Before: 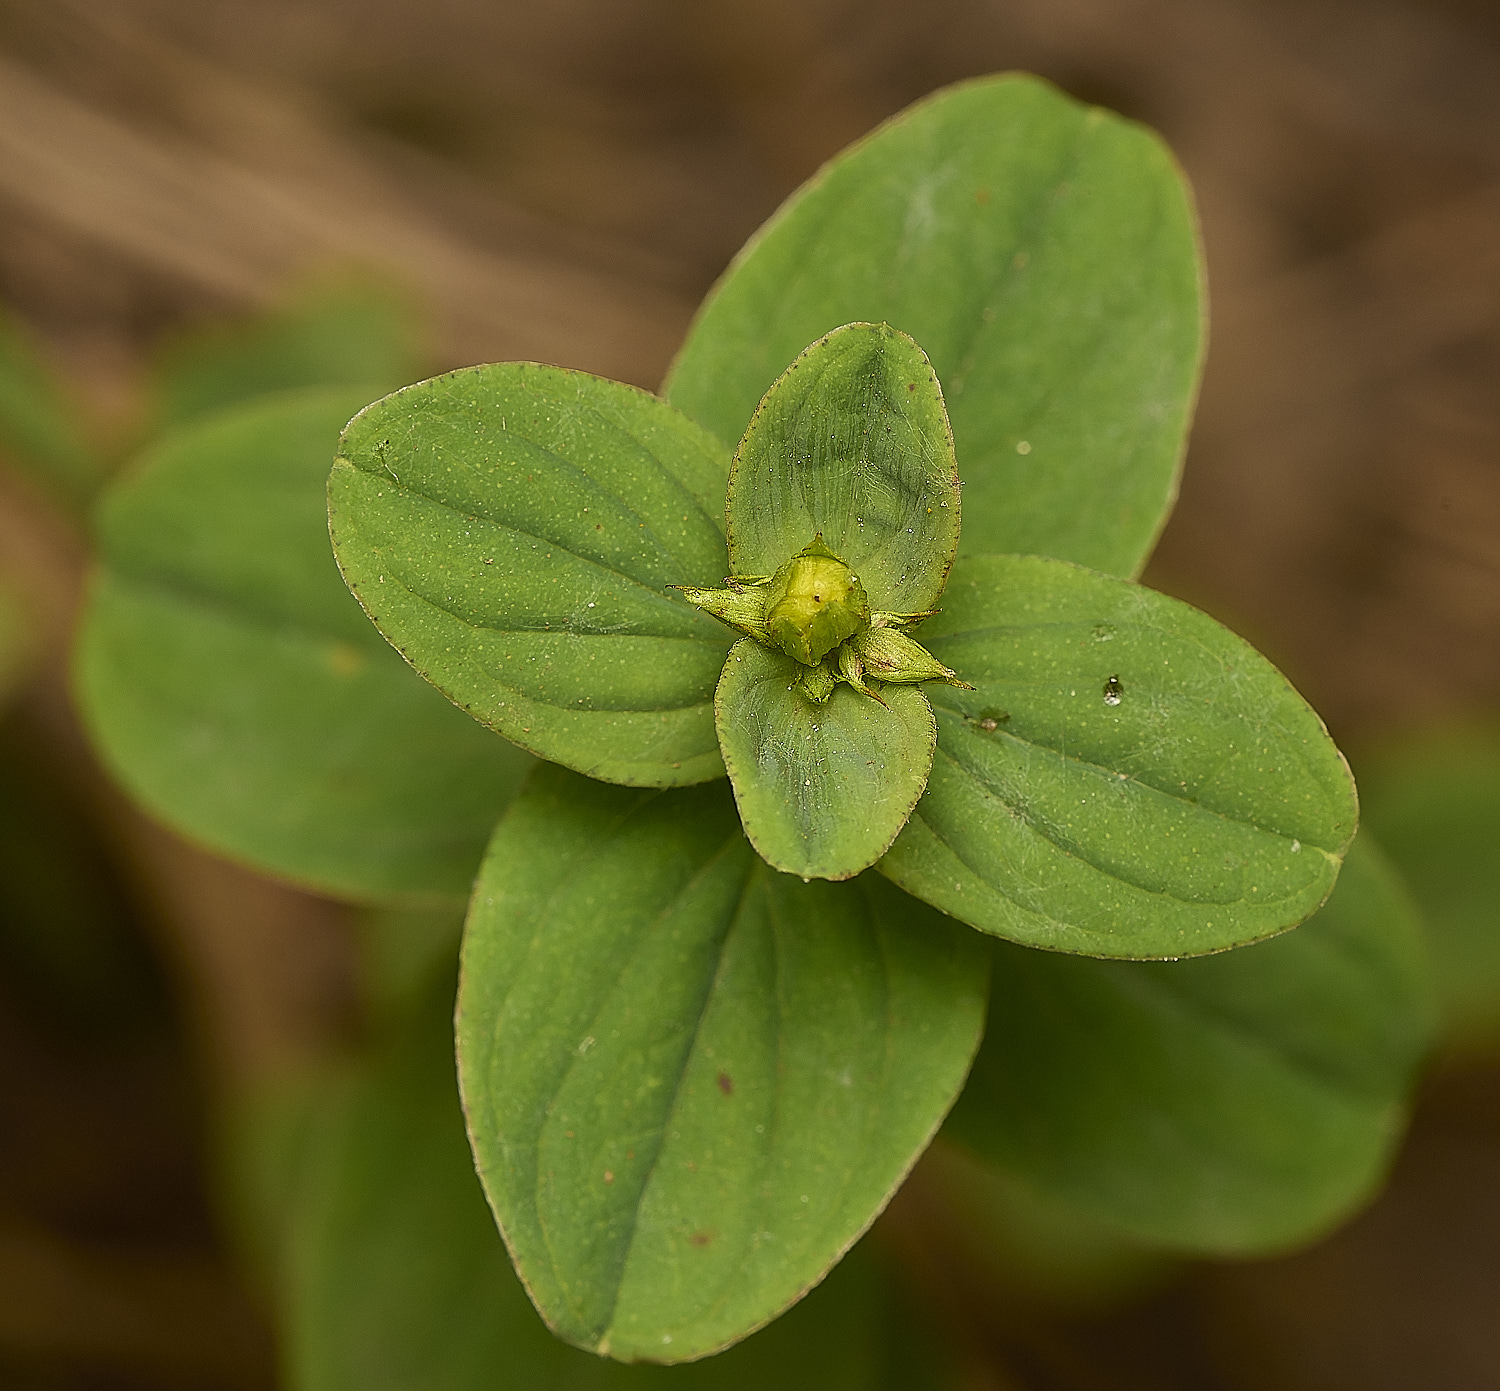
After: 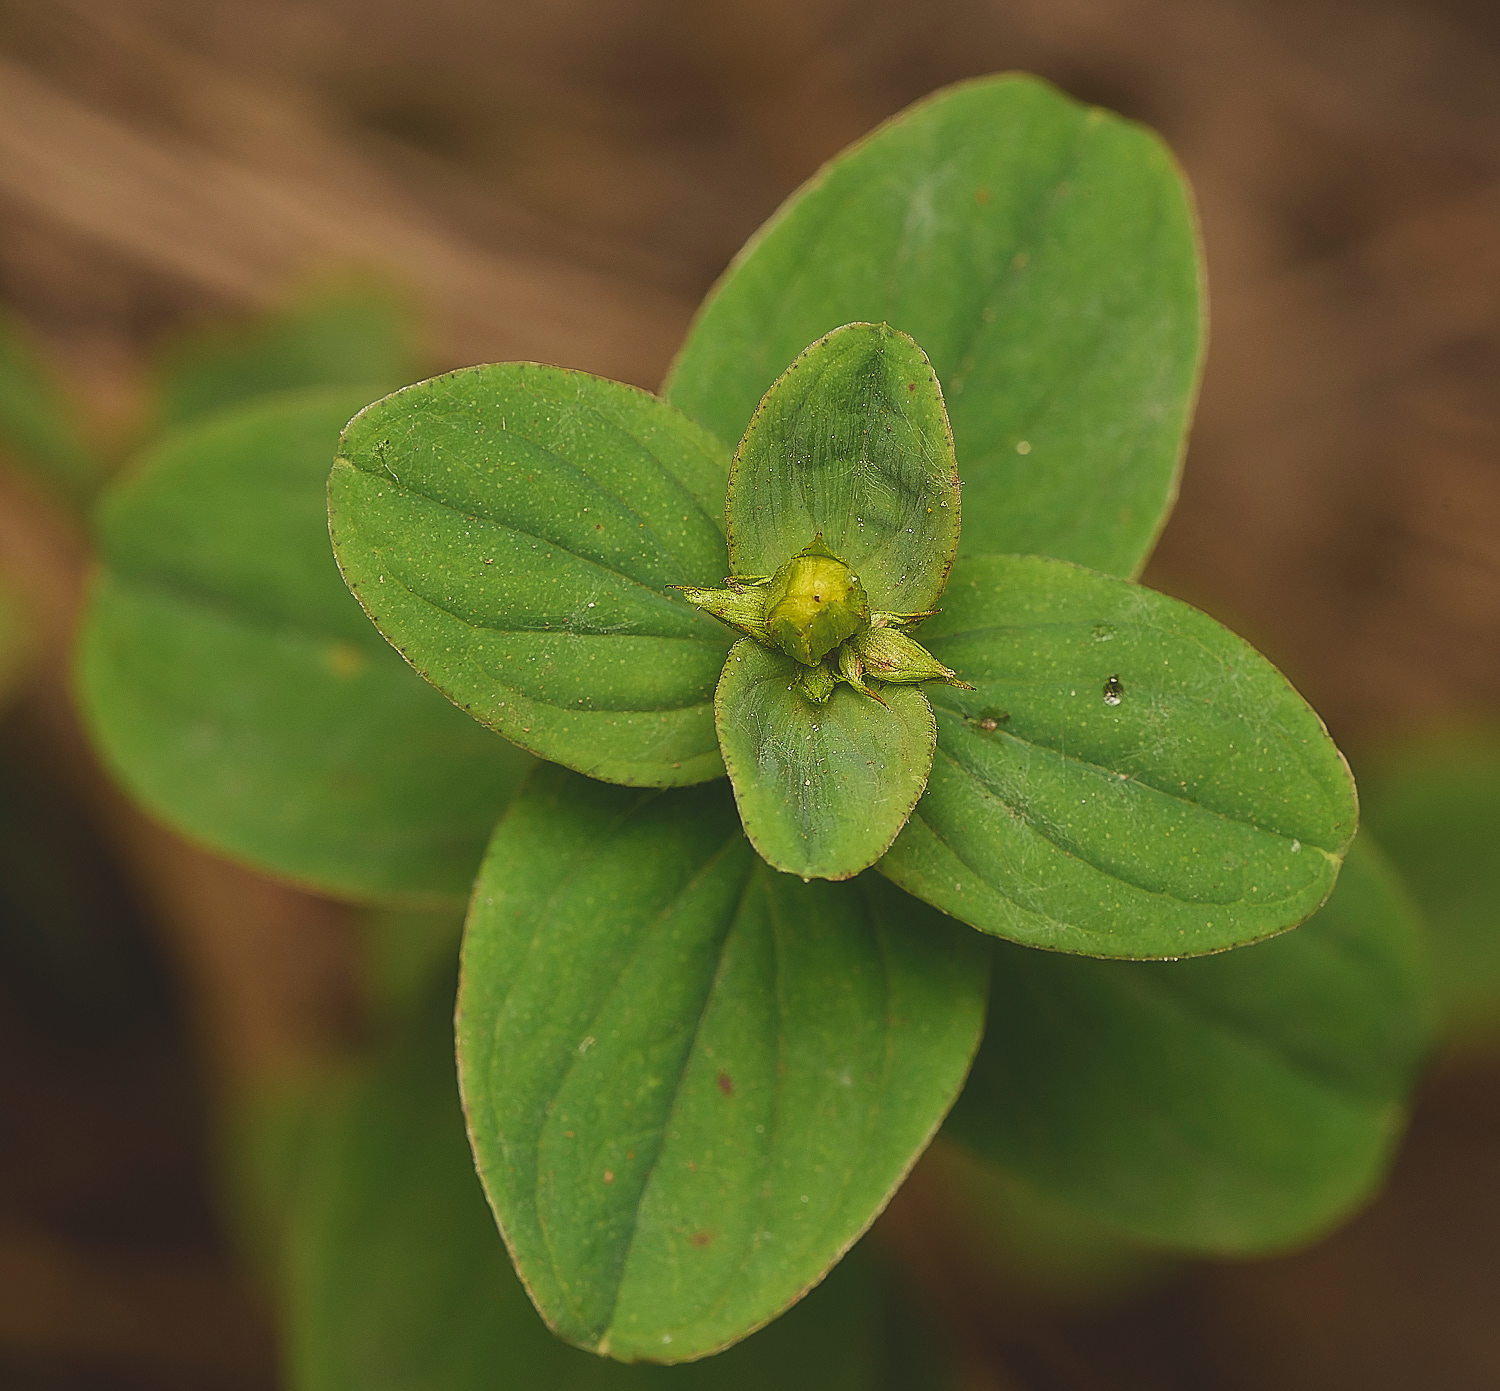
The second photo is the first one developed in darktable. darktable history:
exposure: black level correction -0.014, exposure -0.193 EV, compensate highlight preservation false
white balance: red 1, blue 1
